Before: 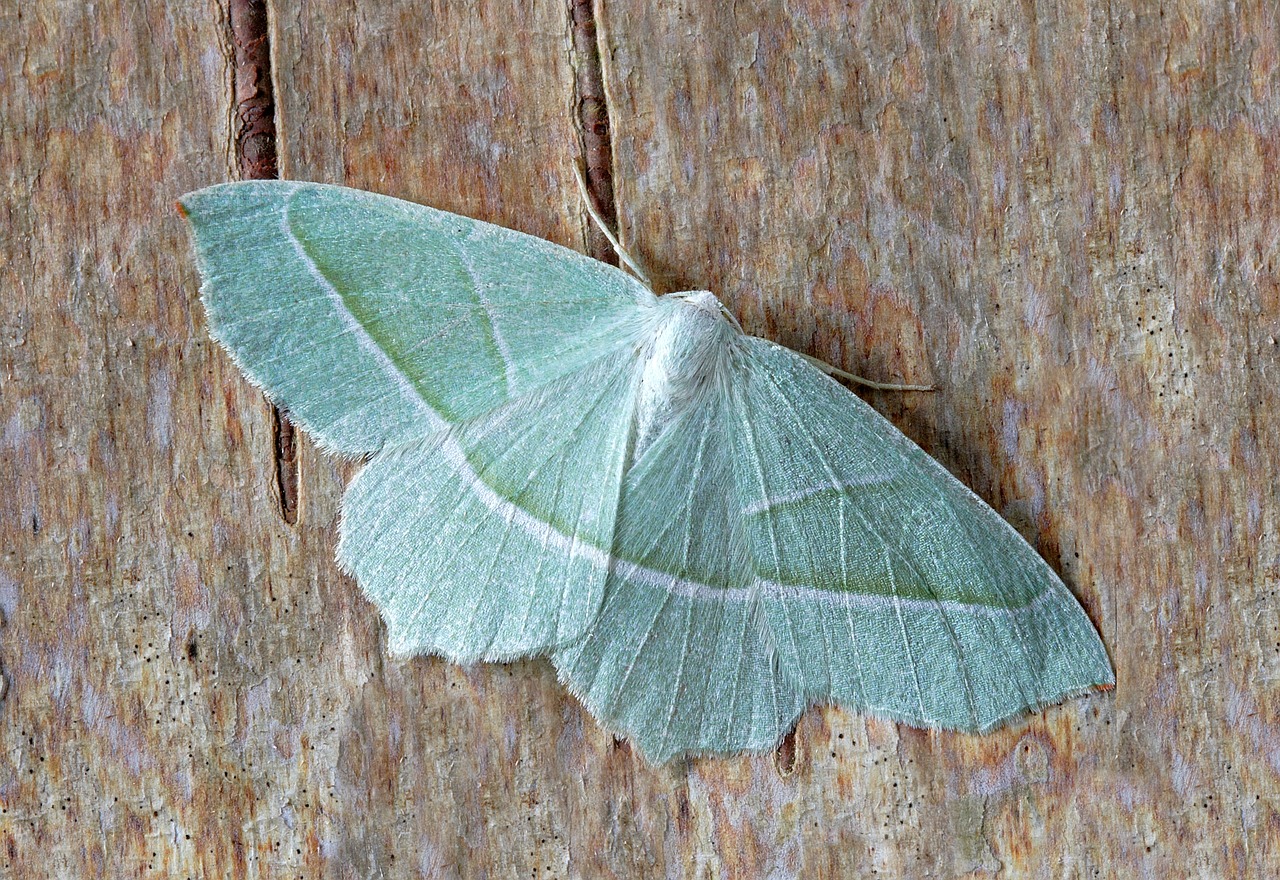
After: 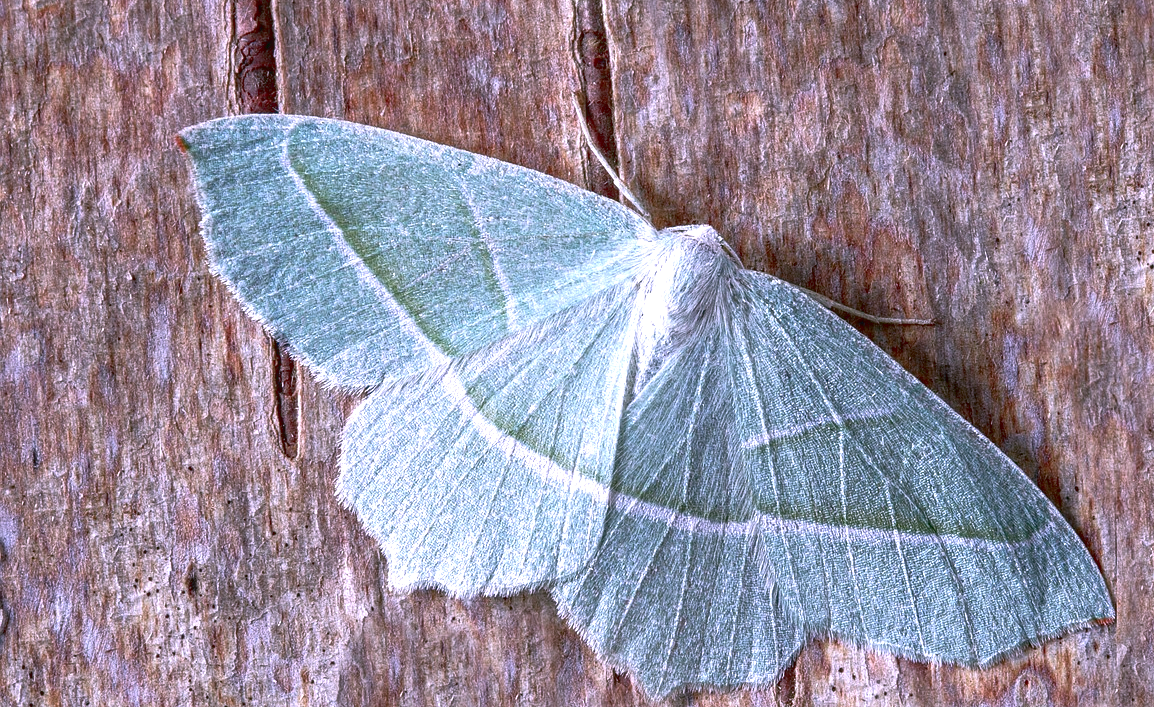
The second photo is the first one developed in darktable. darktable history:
local contrast: detail 130%
color correction: highlights a* 15.35, highlights b* -20.86
crop: top 7.543%, right 9.815%, bottom 12.021%
tone curve: curves: ch0 [(0, 0.081) (0.483, 0.453) (0.881, 0.992)], color space Lab, linked channels, preserve colors none
